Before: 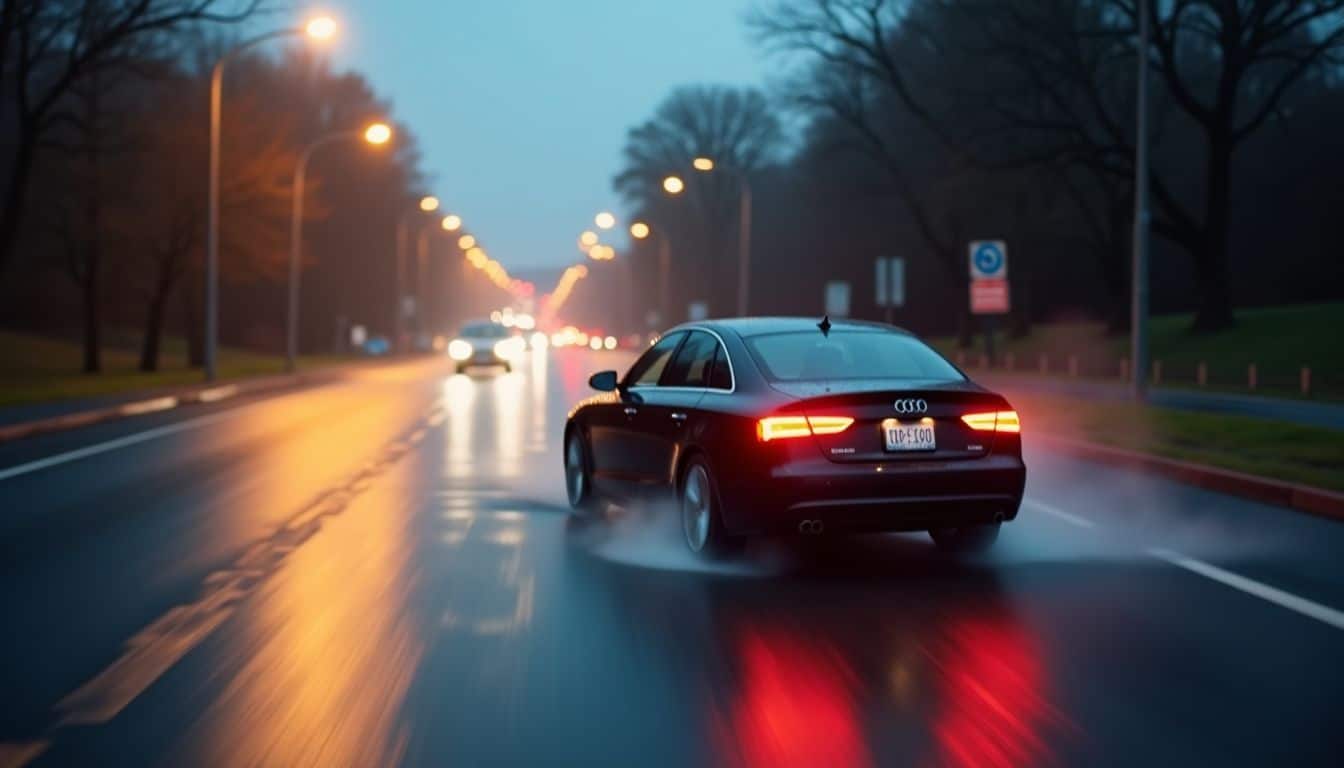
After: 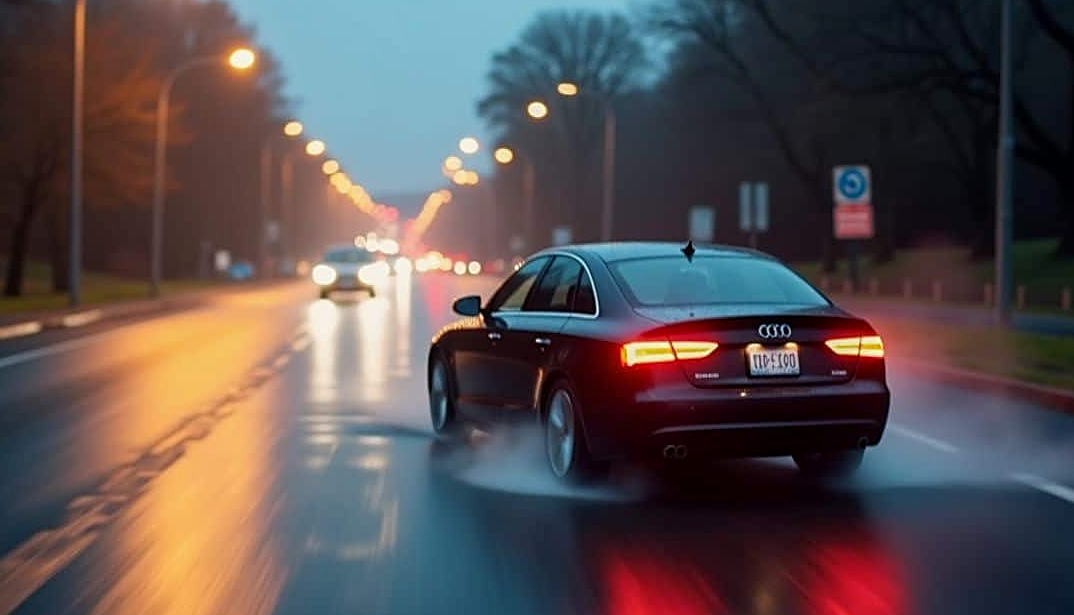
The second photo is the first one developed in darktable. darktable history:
sharpen: on, module defaults
exposure: black level correction 0.002, compensate highlight preservation false
local contrast: detail 109%
crop and rotate: left 10.175%, top 9.813%, right 9.857%, bottom 10.092%
